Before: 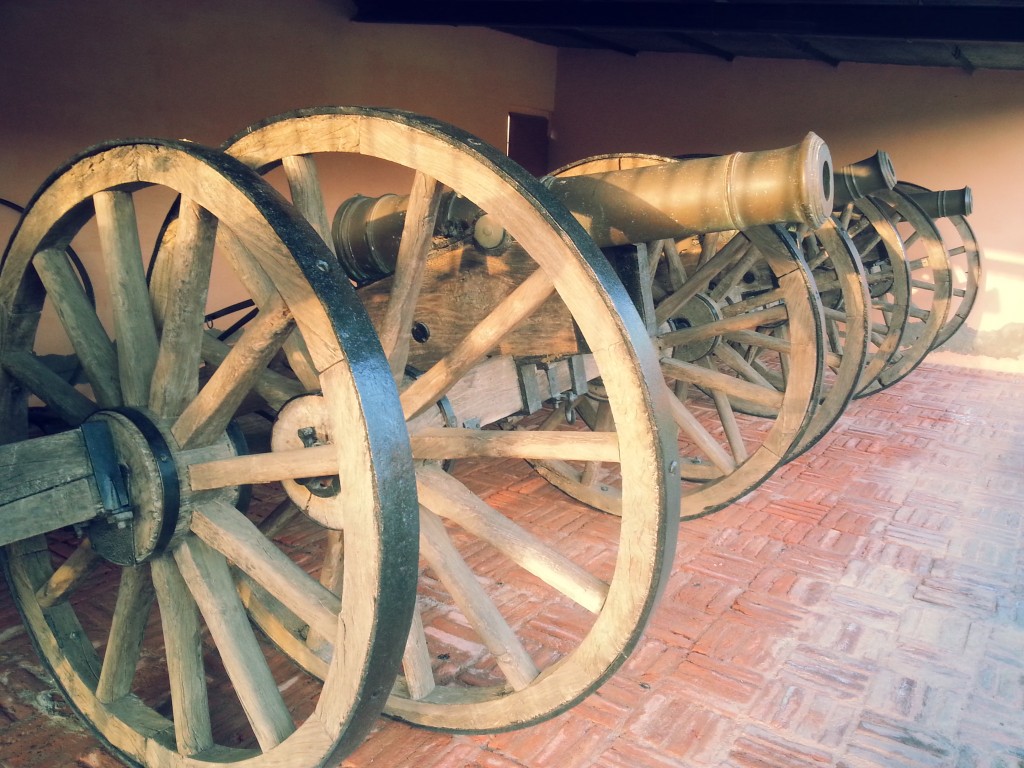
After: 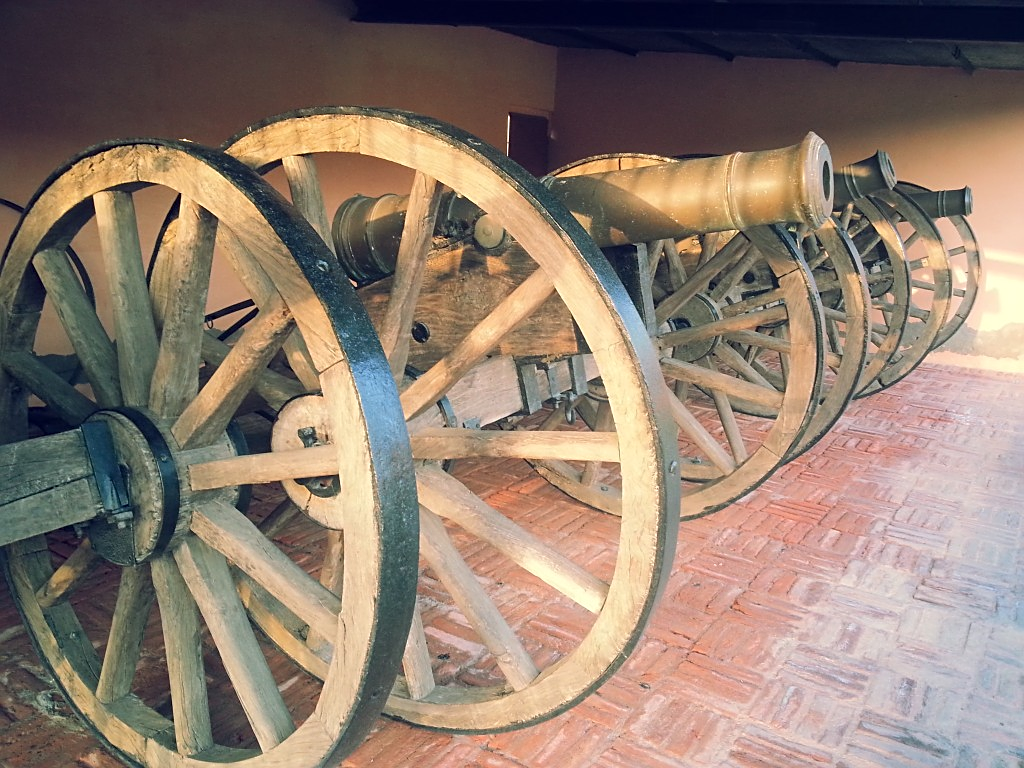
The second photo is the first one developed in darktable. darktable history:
sharpen: on, module defaults
bloom: size 9%, threshold 100%, strength 7%
